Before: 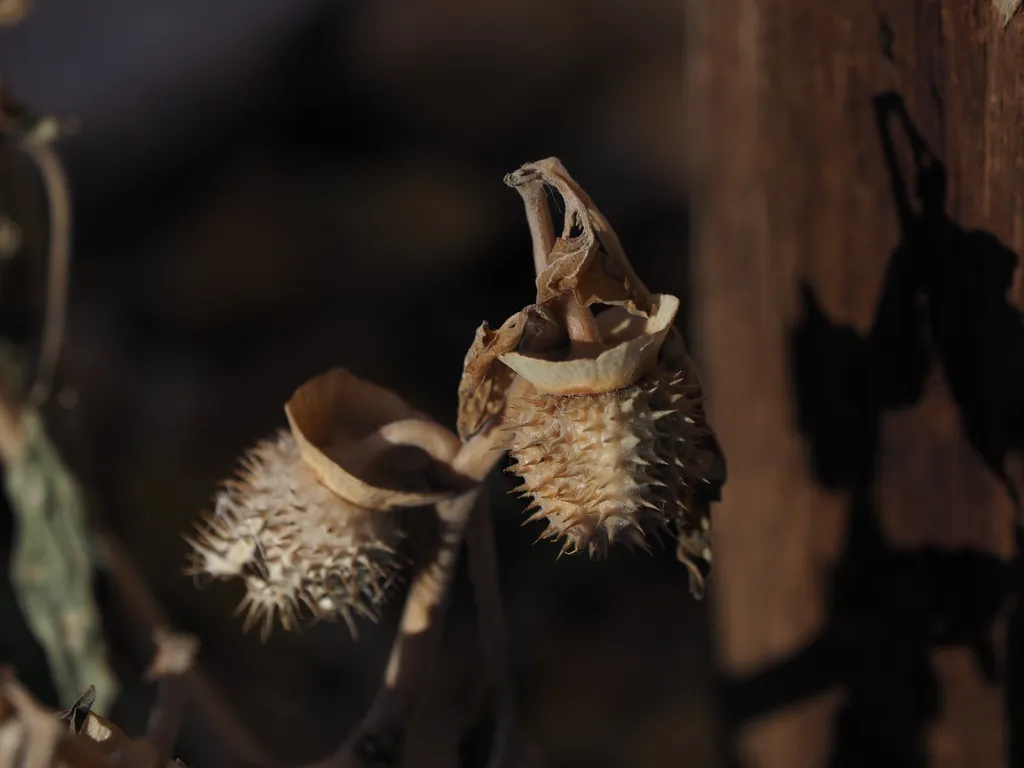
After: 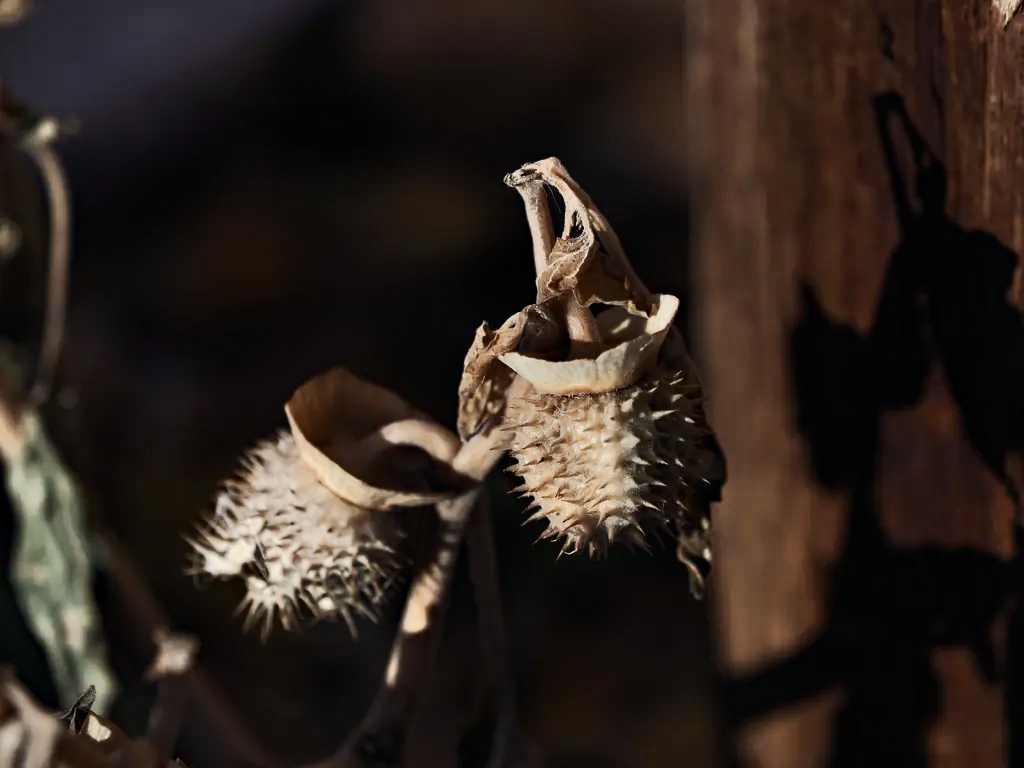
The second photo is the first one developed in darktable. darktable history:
shadows and highlights: soften with gaussian
haze removal: compatibility mode true, adaptive false
contrast brightness saturation: contrast 0.251, saturation -0.311
